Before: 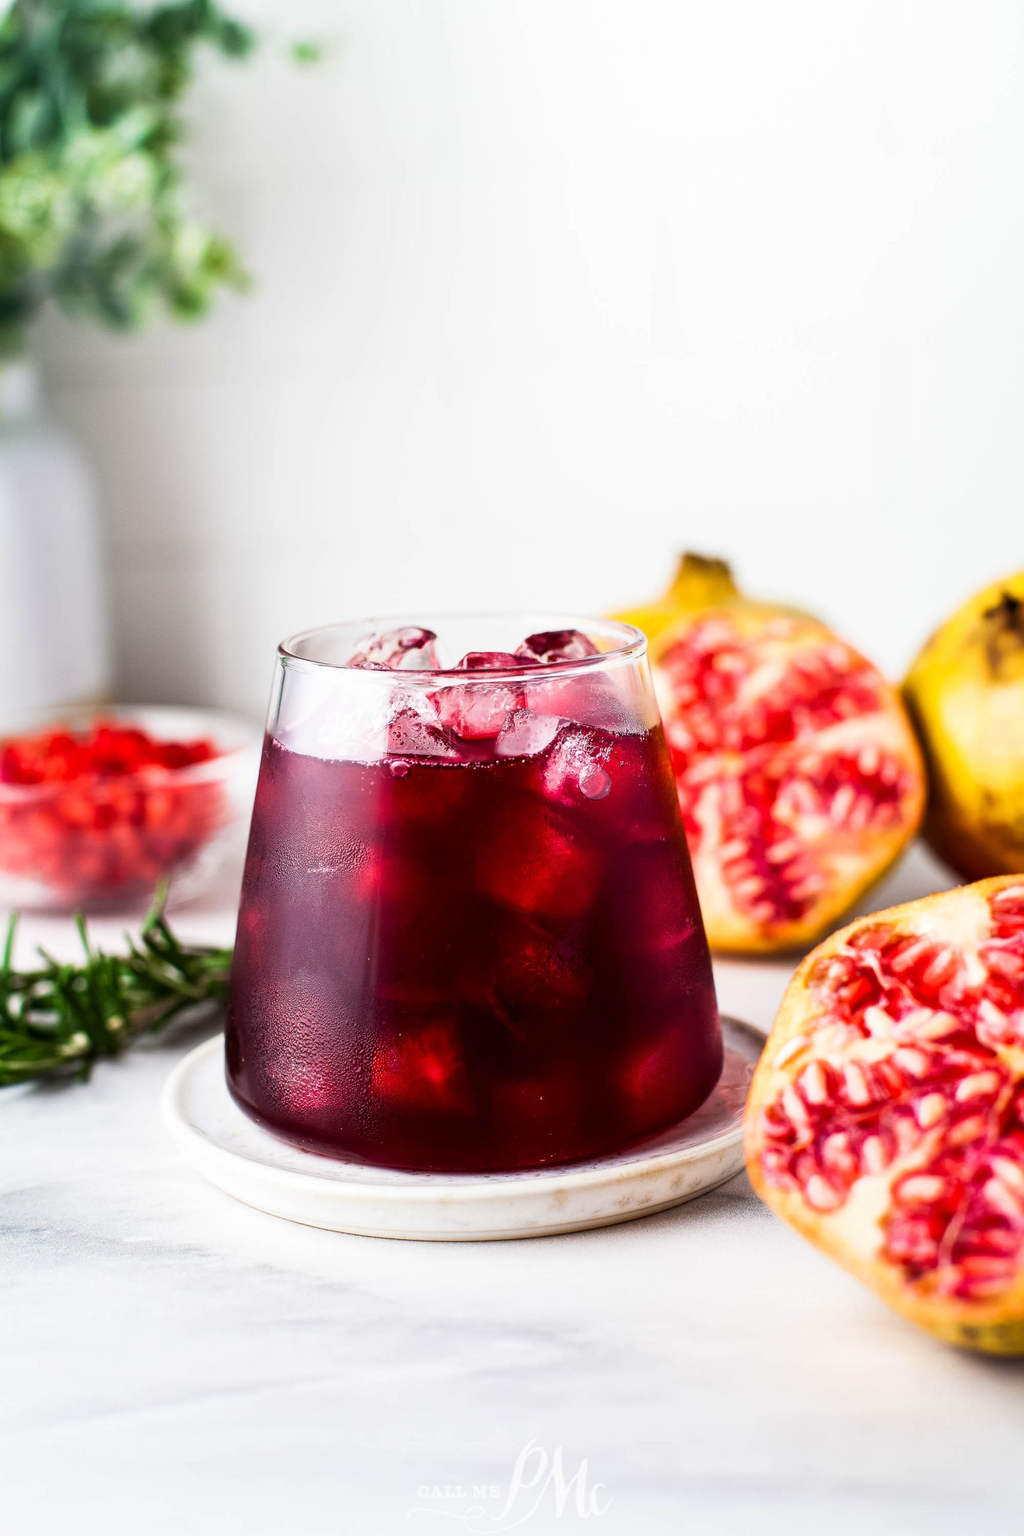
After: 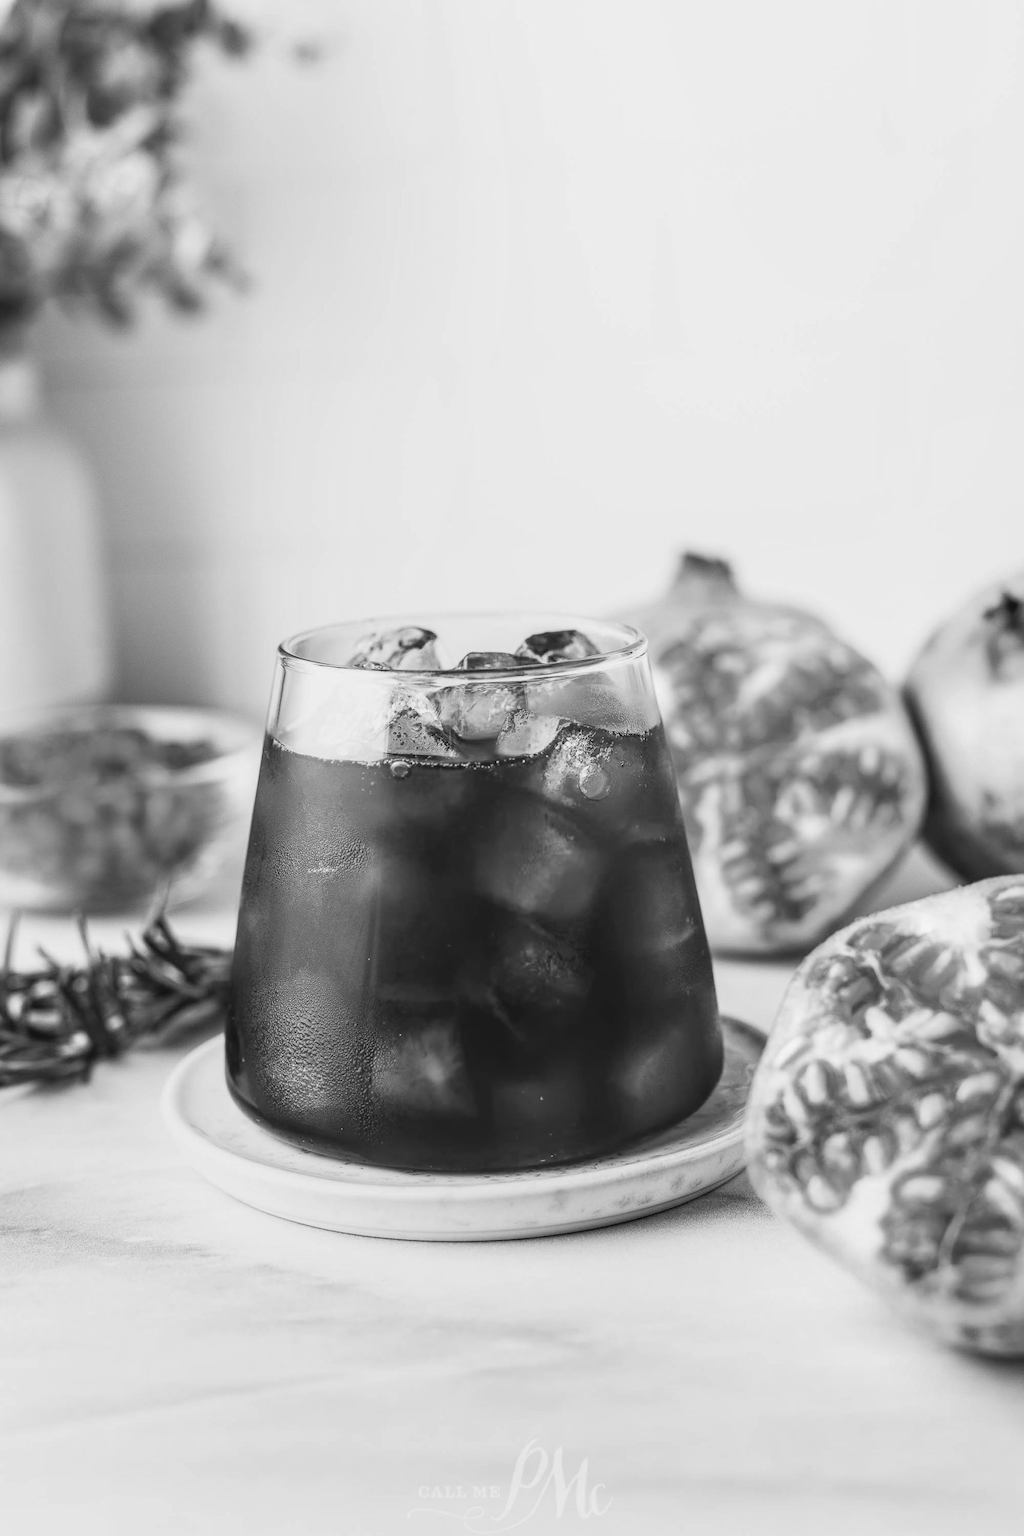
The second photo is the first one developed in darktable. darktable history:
contrast brightness saturation: contrast -0.1, brightness 0.05, saturation 0.08
monochrome: a -6.99, b 35.61, size 1.4
local contrast: on, module defaults
